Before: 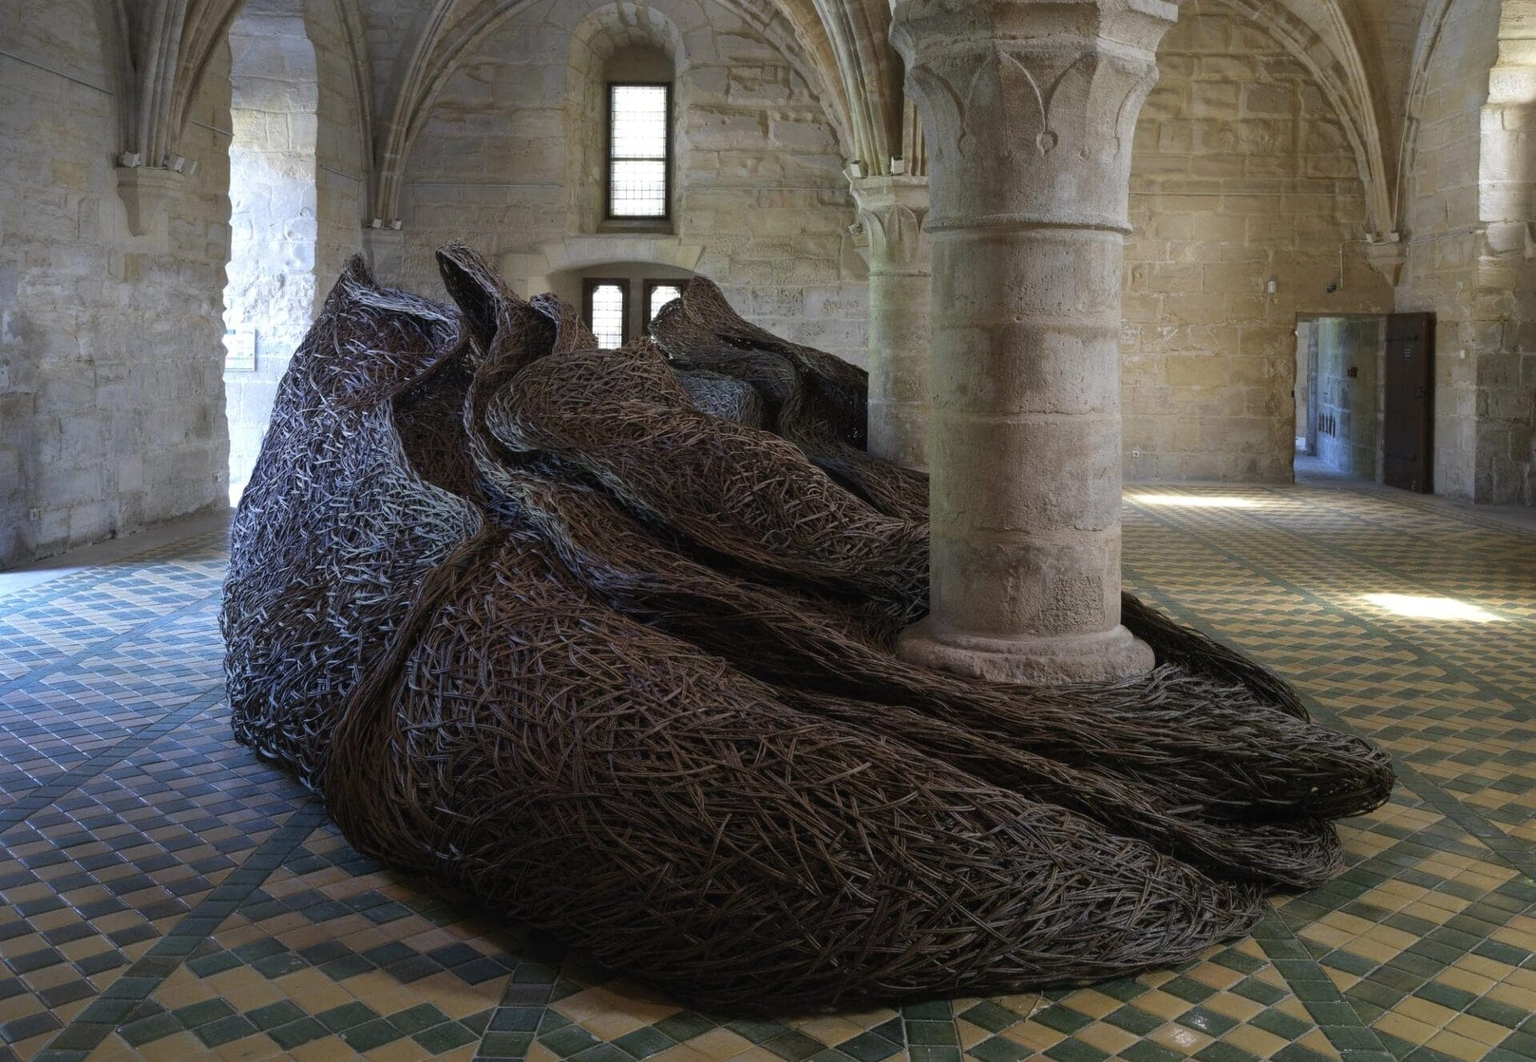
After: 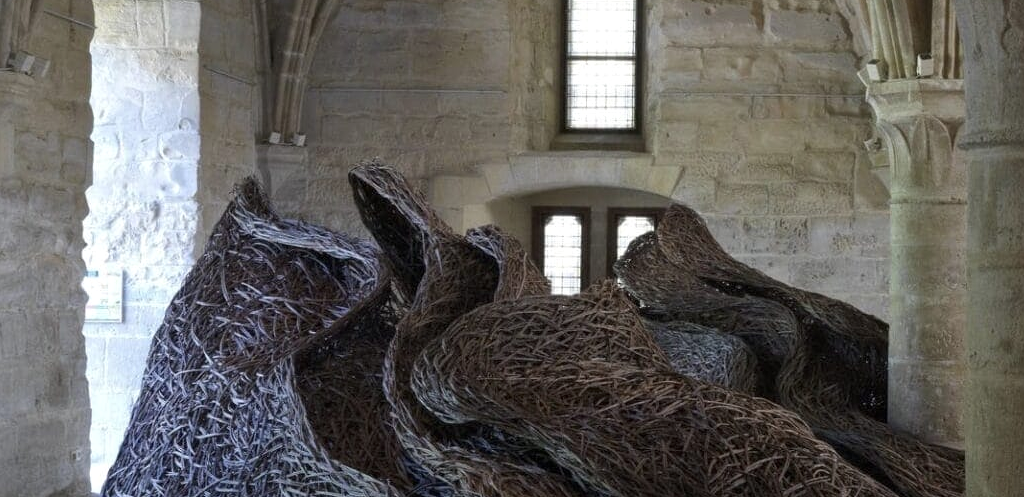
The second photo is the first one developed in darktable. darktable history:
local contrast: mode bilateral grid, contrast 28, coarseness 16, detail 115%, midtone range 0.2
crop: left 10.25%, top 10.652%, right 36.353%, bottom 51.842%
contrast brightness saturation: saturation -0.062
